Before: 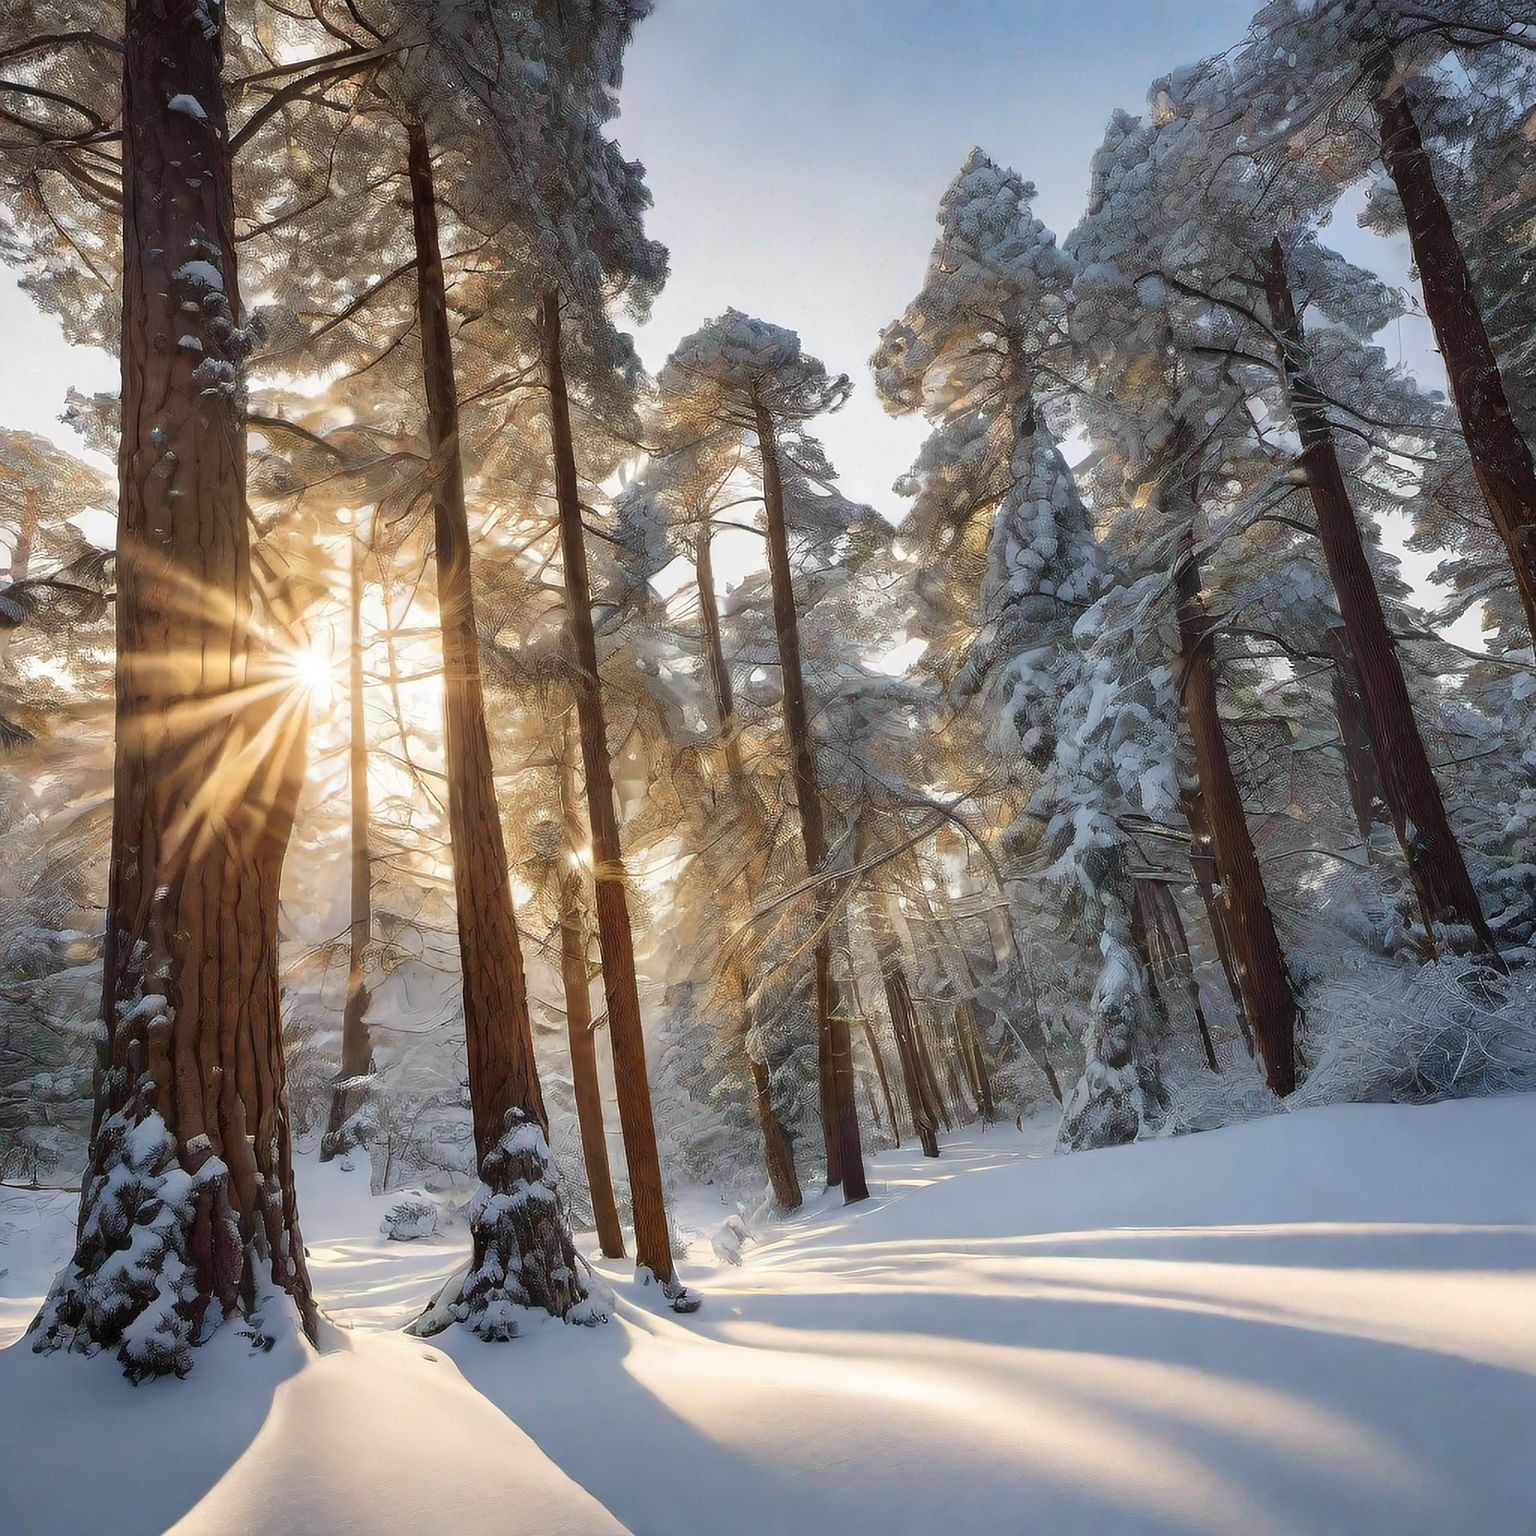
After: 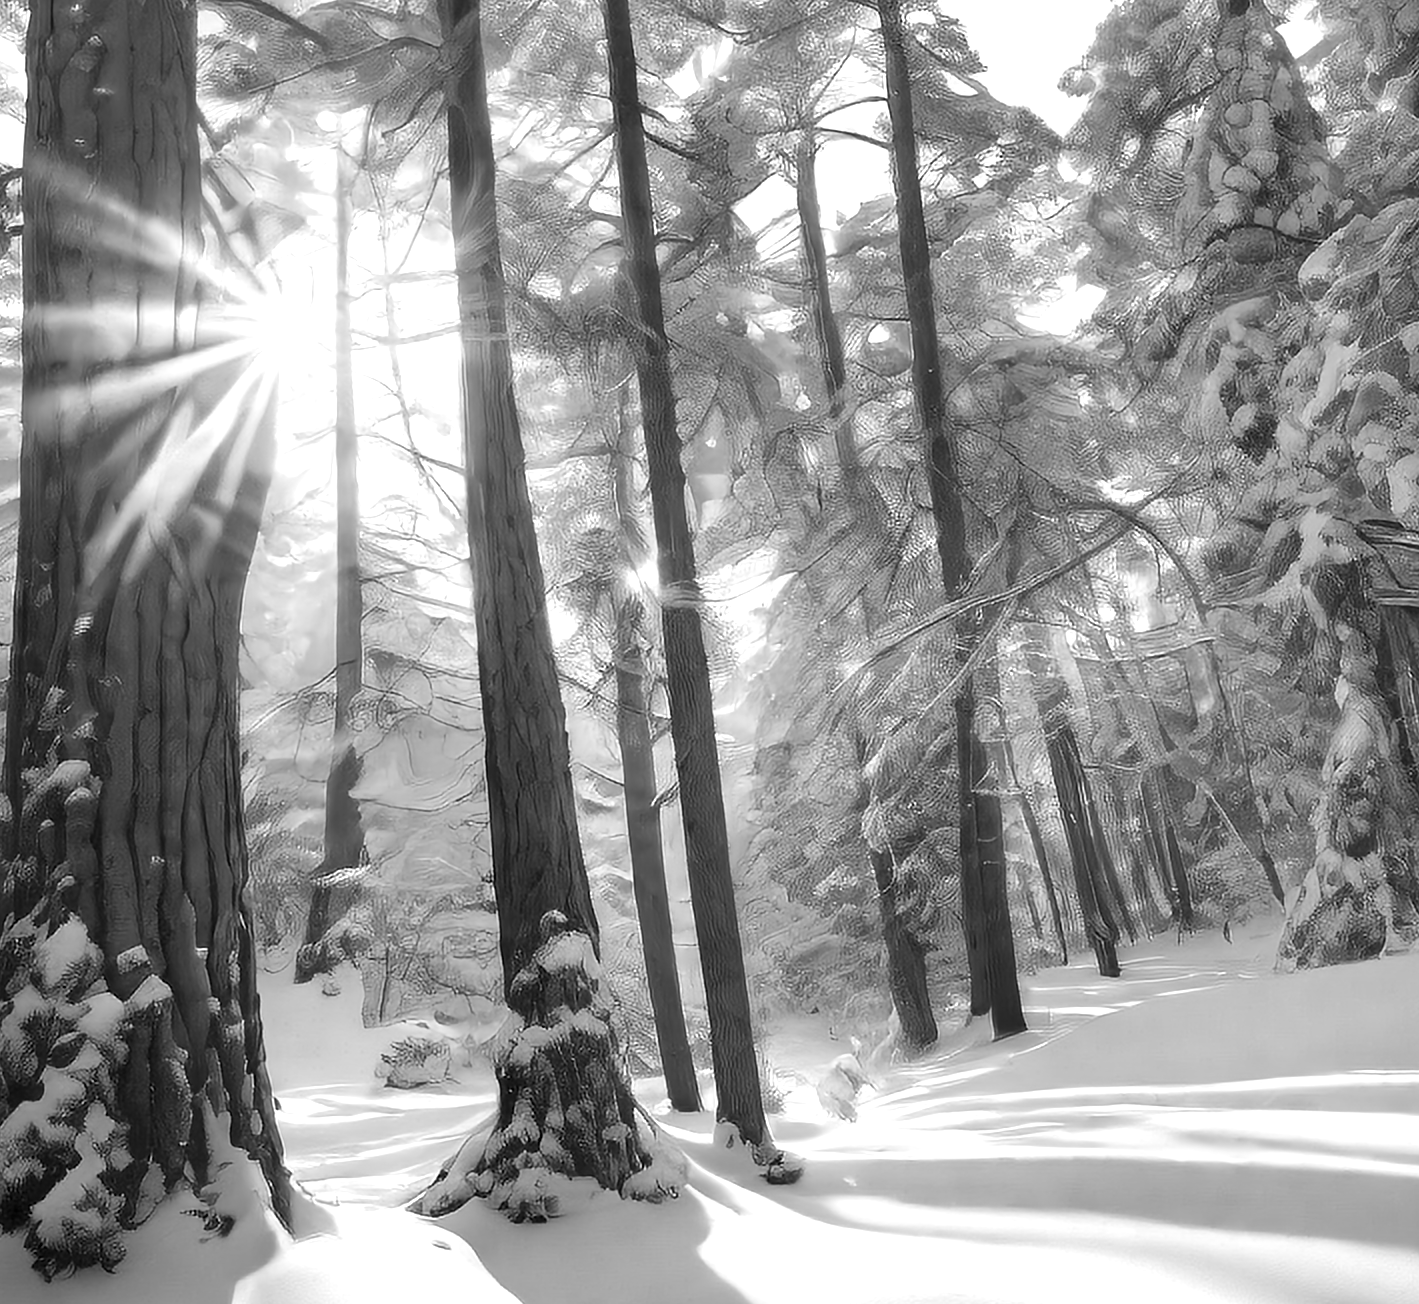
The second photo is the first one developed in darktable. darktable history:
monochrome: a -71.75, b 75.82
exposure: black level correction 0, exposure 0.7 EV, compensate exposure bias true, compensate highlight preservation false
crop: left 6.488%, top 27.668%, right 24.183%, bottom 8.656%
